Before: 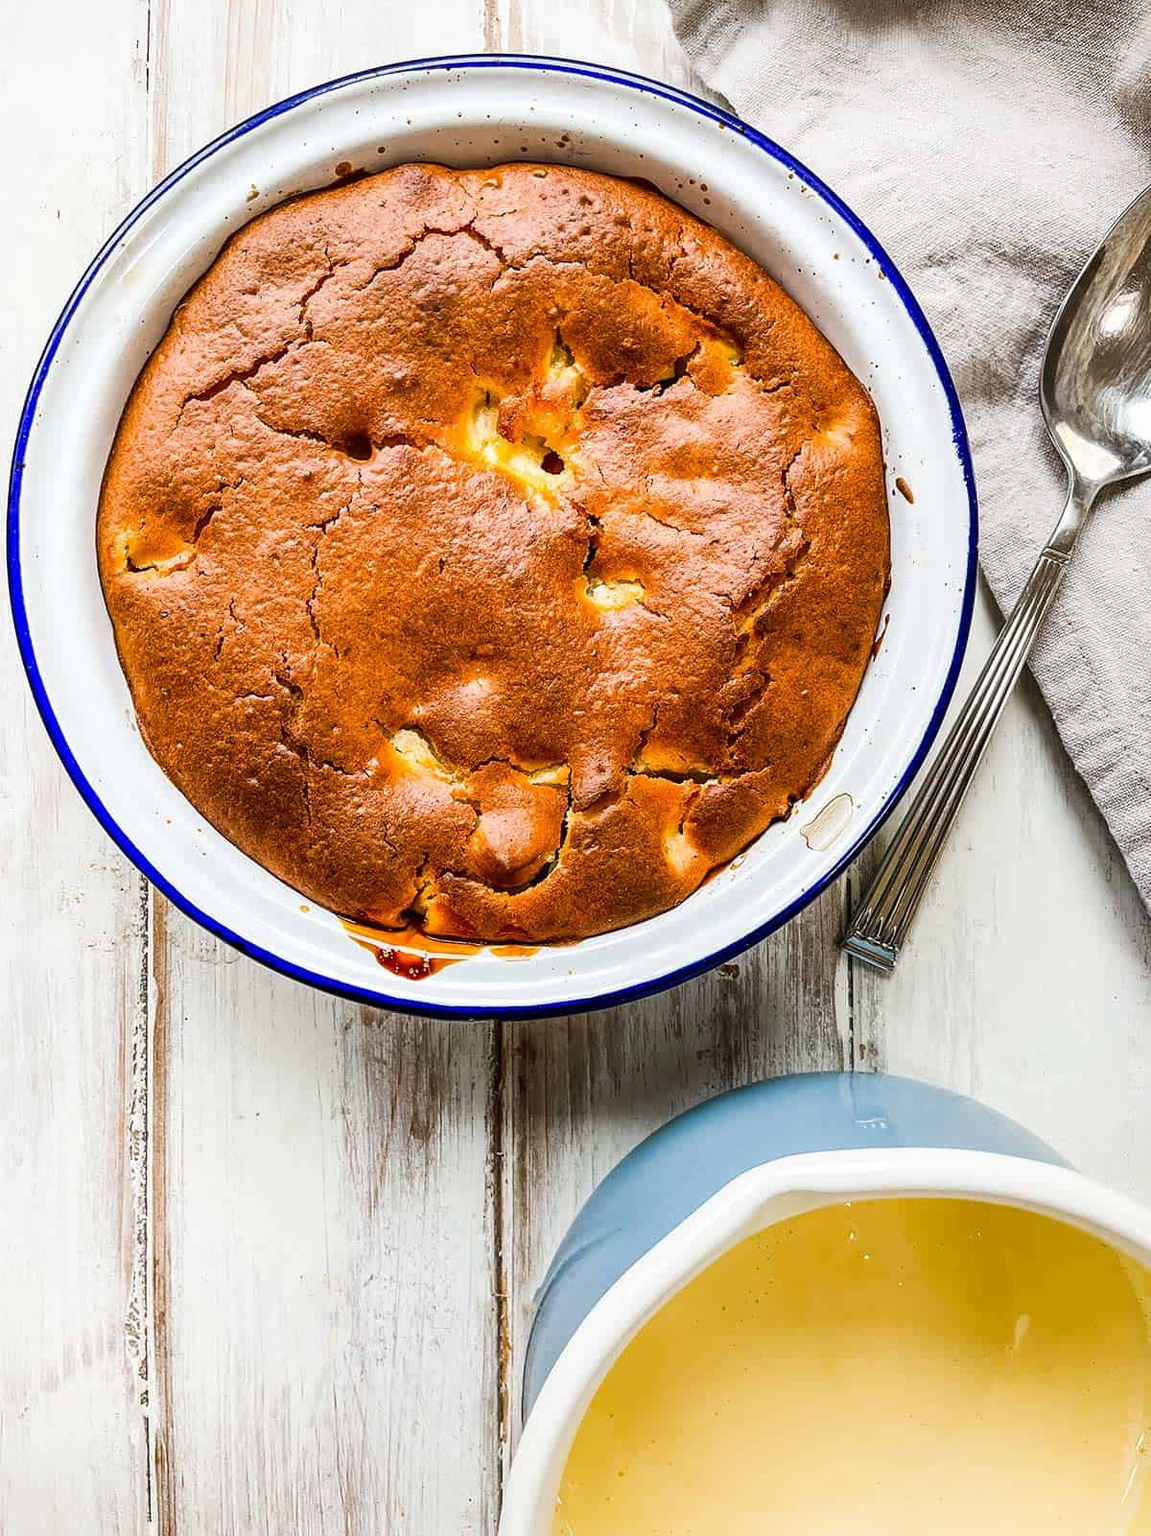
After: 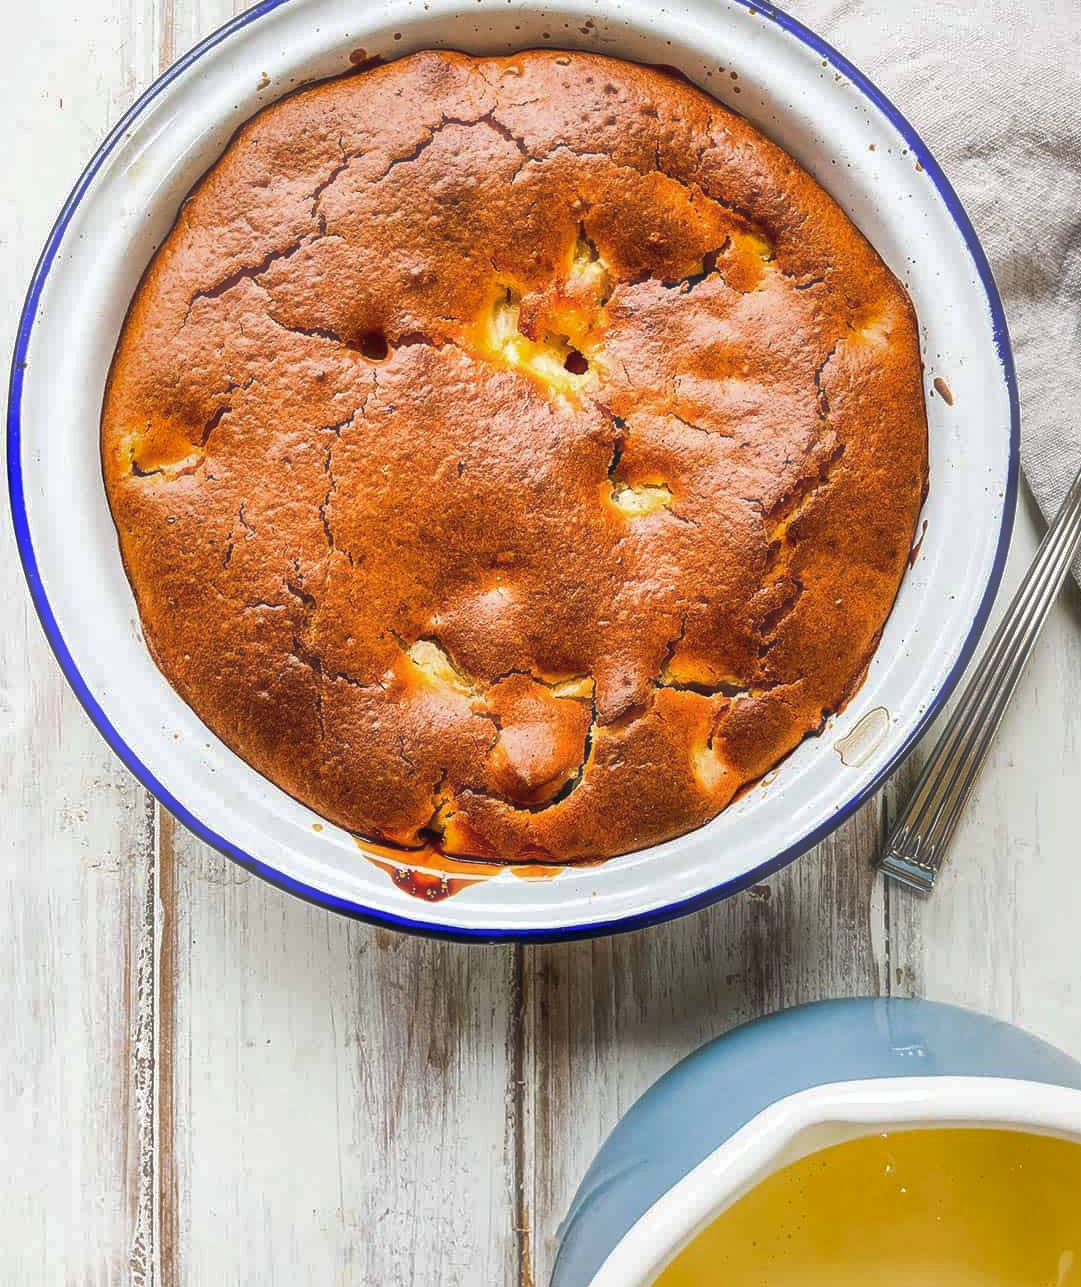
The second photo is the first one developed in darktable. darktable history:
haze removal: strength -0.102, compatibility mode true, adaptive false
shadows and highlights: on, module defaults
crop: top 7.5%, right 9.882%, bottom 12.06%
